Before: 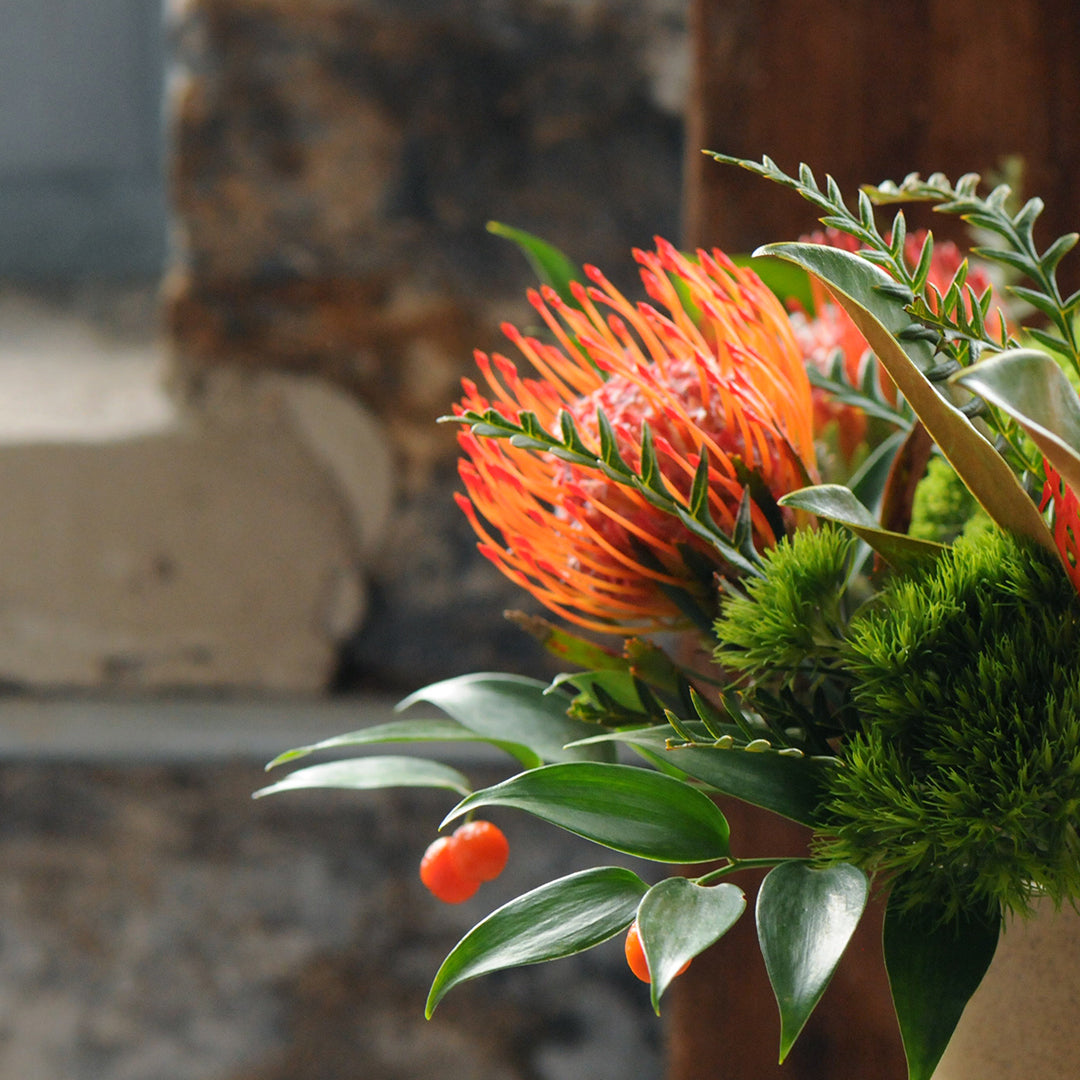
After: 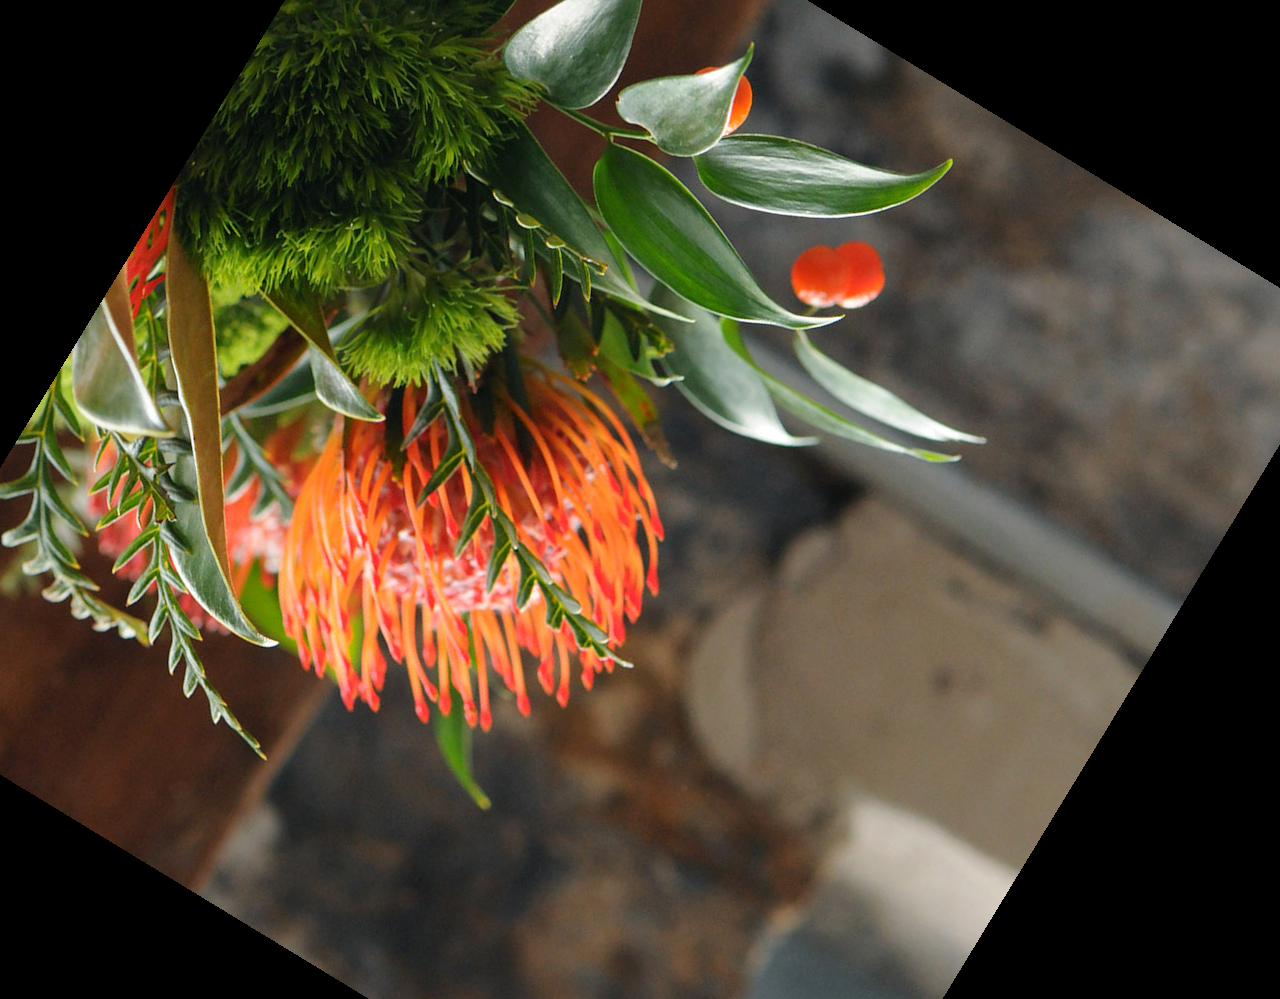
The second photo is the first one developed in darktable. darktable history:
crop and rotate: angle 148.68°, left 9.111%, top 15.603%, right 4.588%, bottom 17.041%
rotate and perspective: crop left 0, crop top 0
